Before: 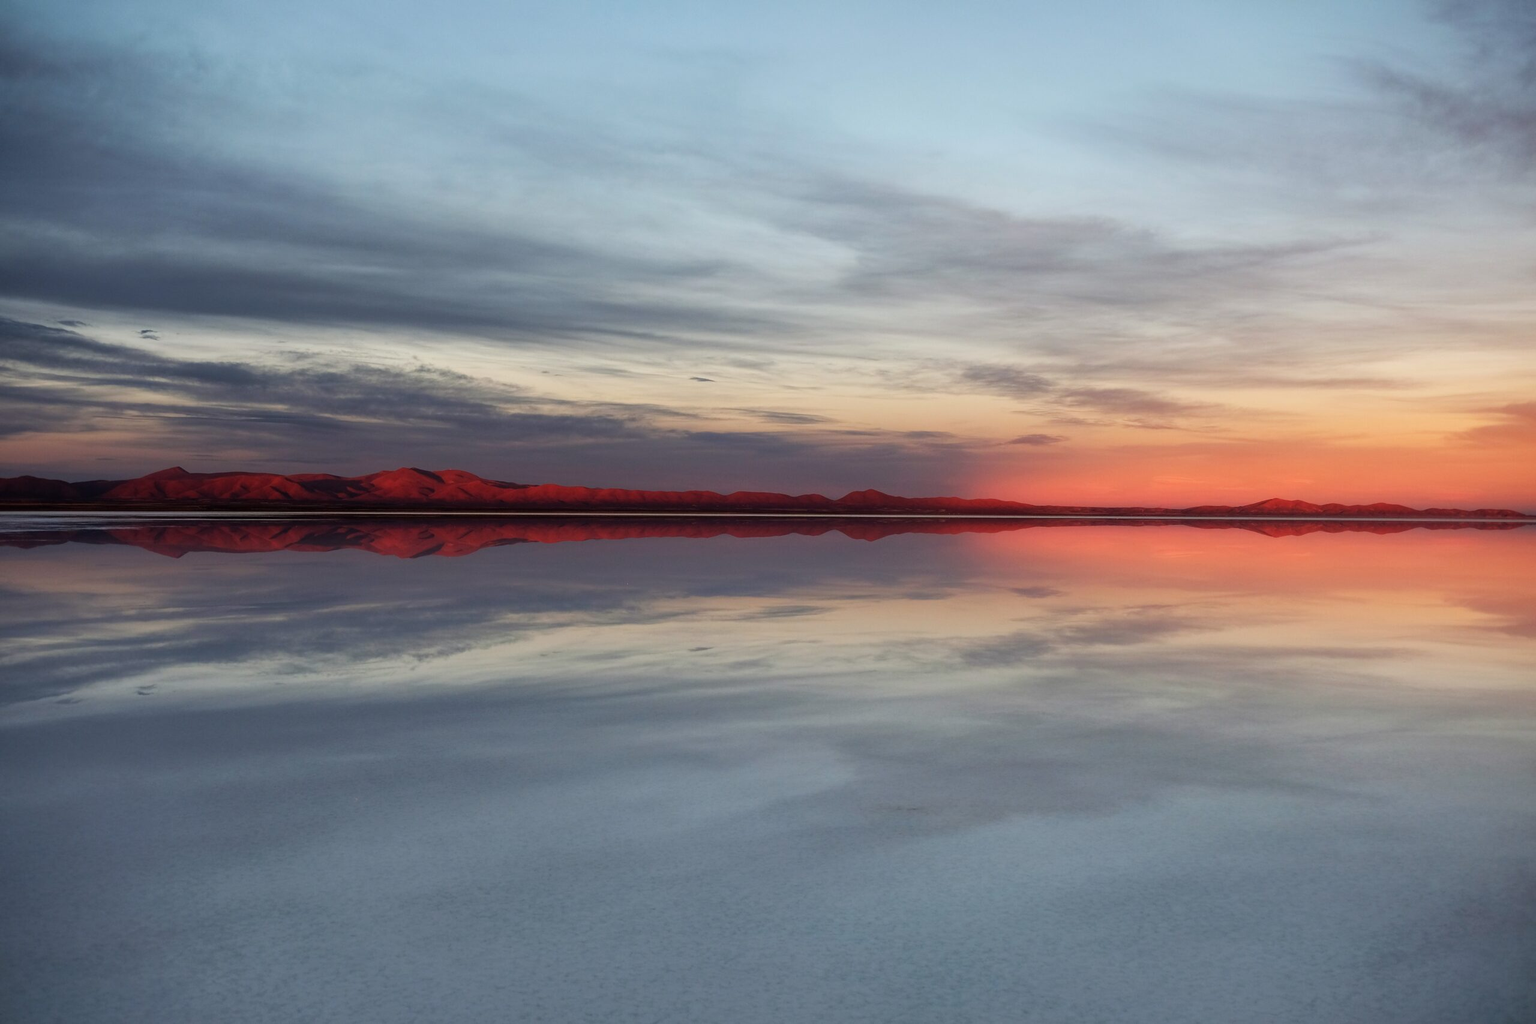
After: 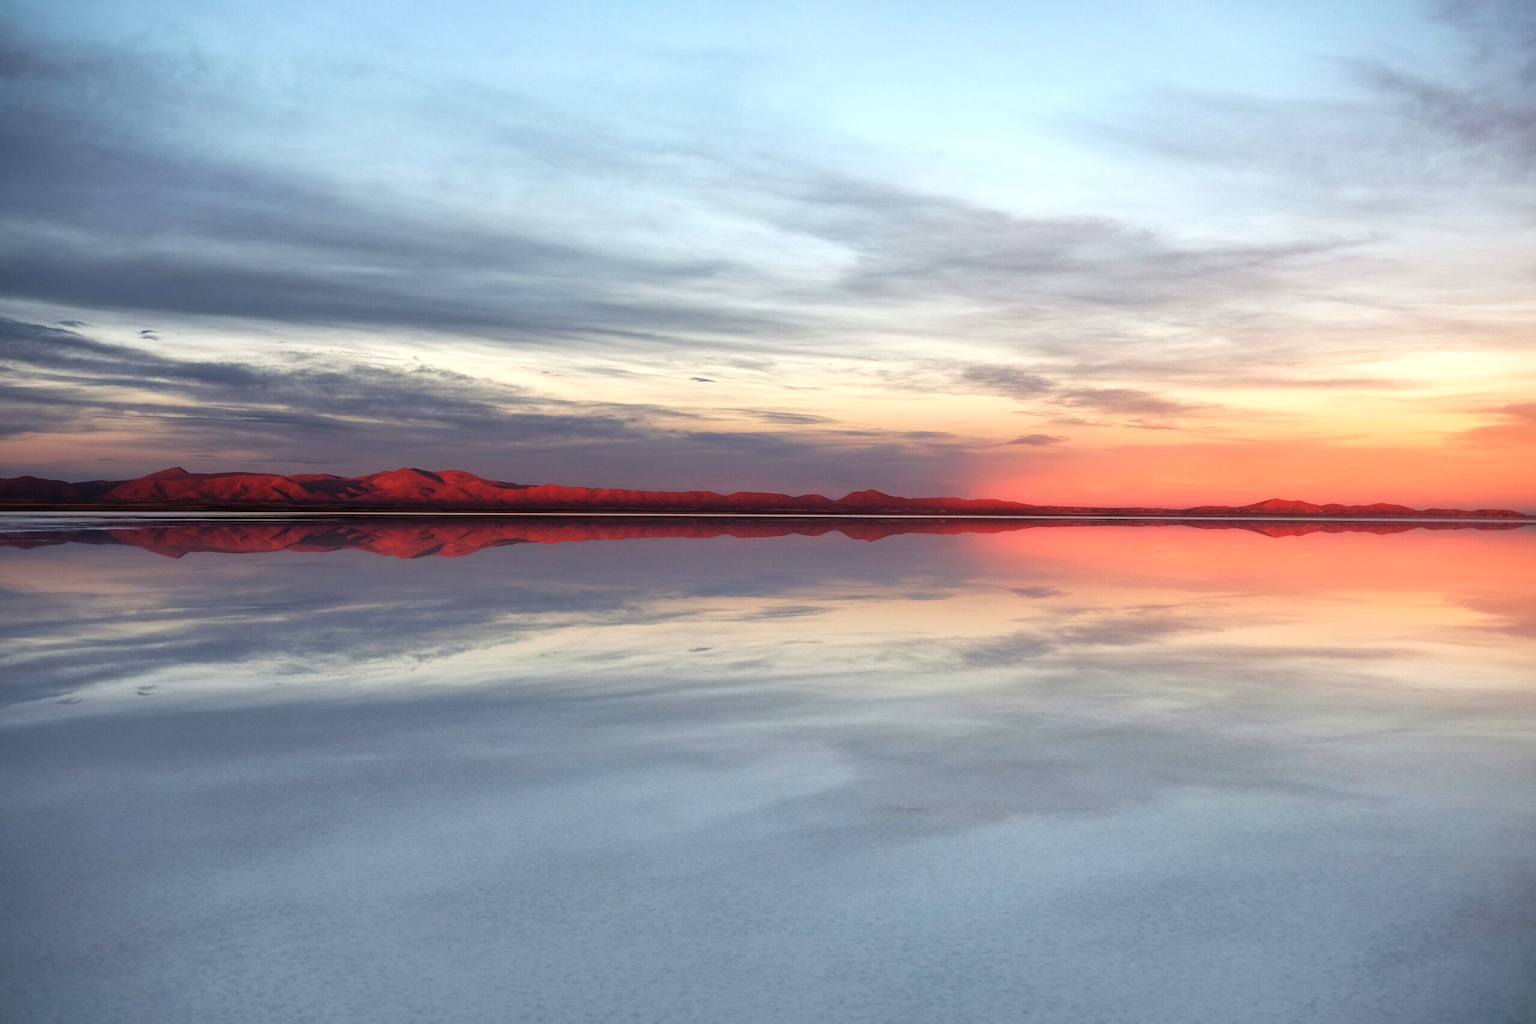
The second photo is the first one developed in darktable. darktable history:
exposure: black level correction 0, exposure 0.7 EV, compensate exposure bias true, compensate highlight preservation false
shadows and highlights: shadows 25, highlights -25
